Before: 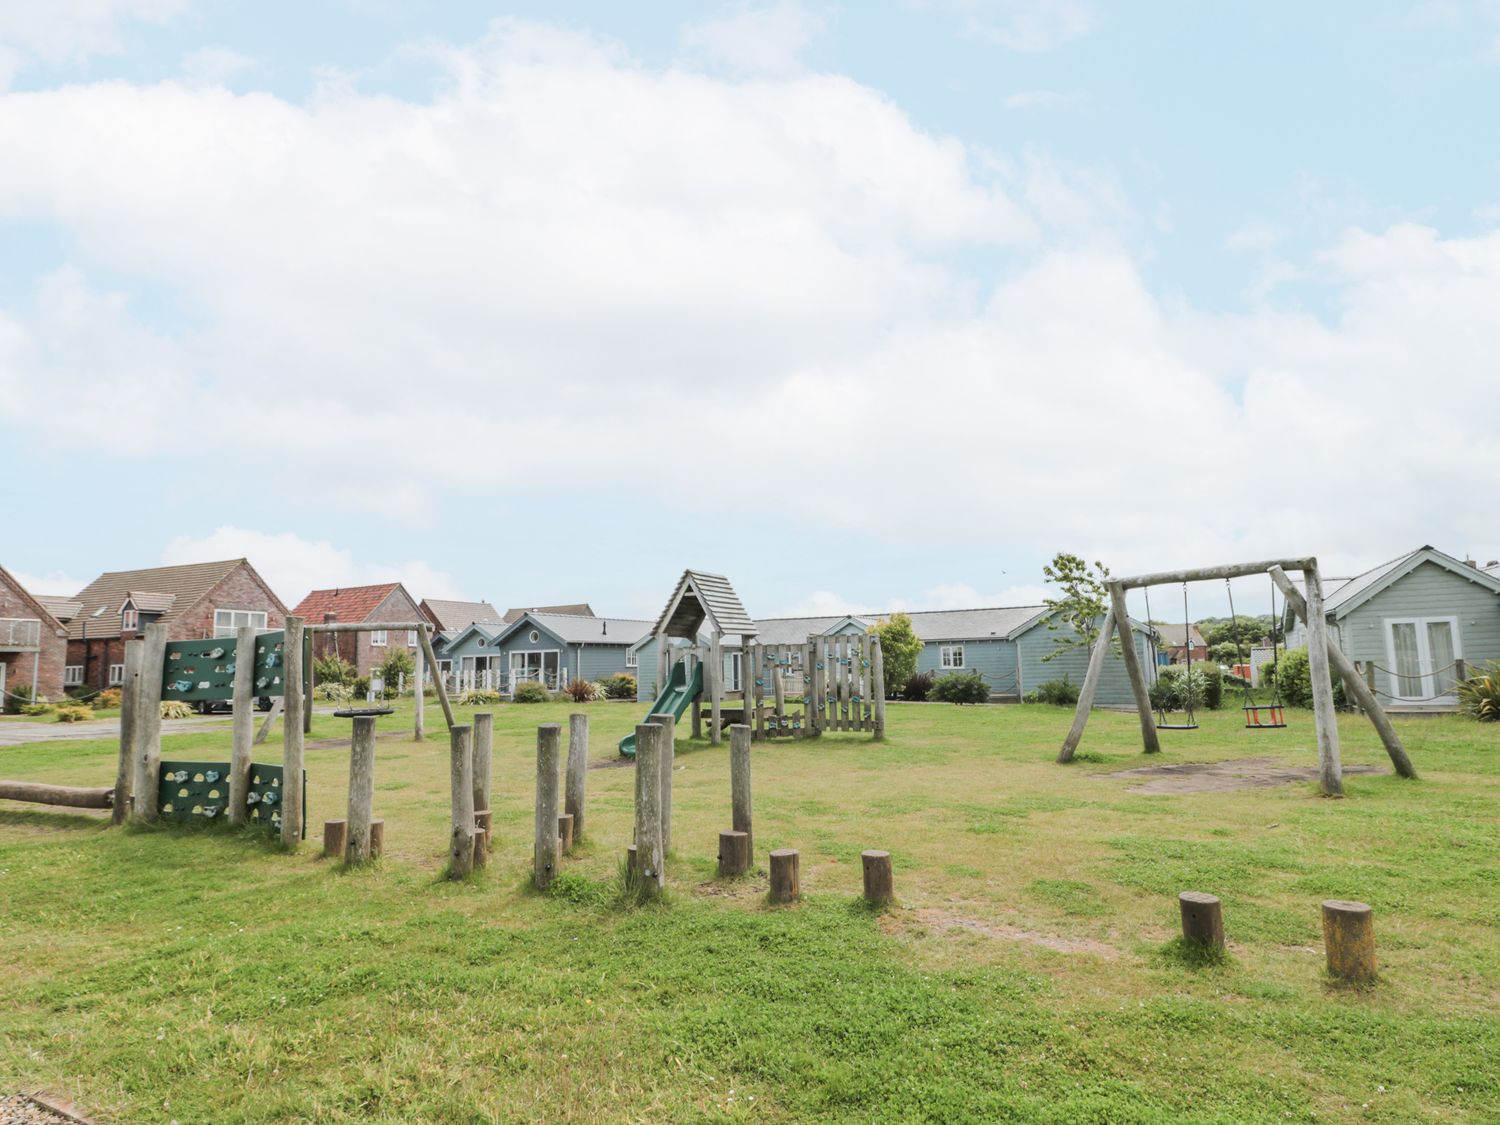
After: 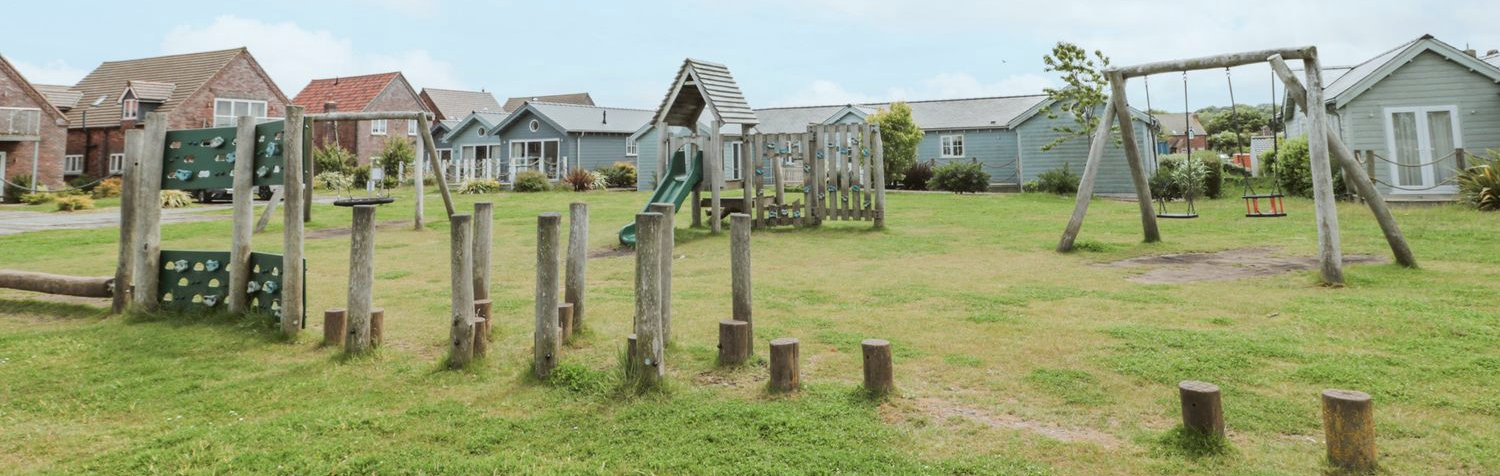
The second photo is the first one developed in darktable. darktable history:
crop: top 45.44%, bottom 12.241%
color correction: highlights a* -2.85, highlights b* -2.65, shadows a* 2.24, shadows b* 2.78
